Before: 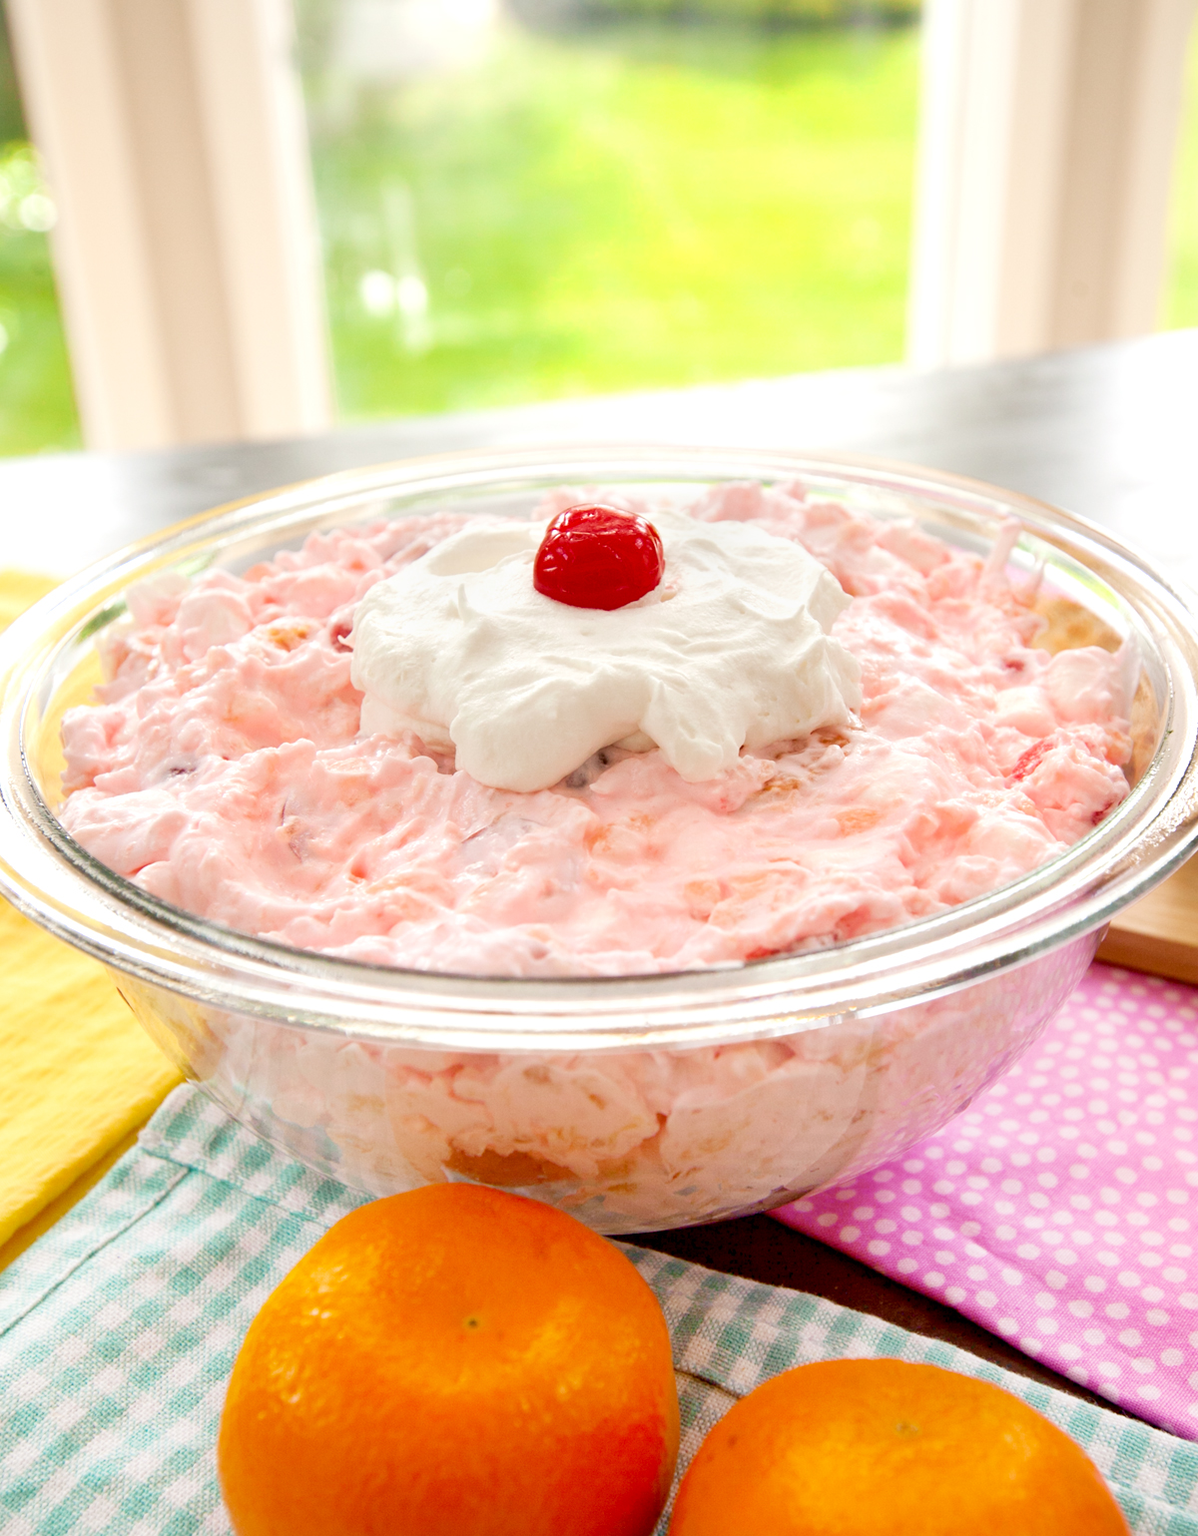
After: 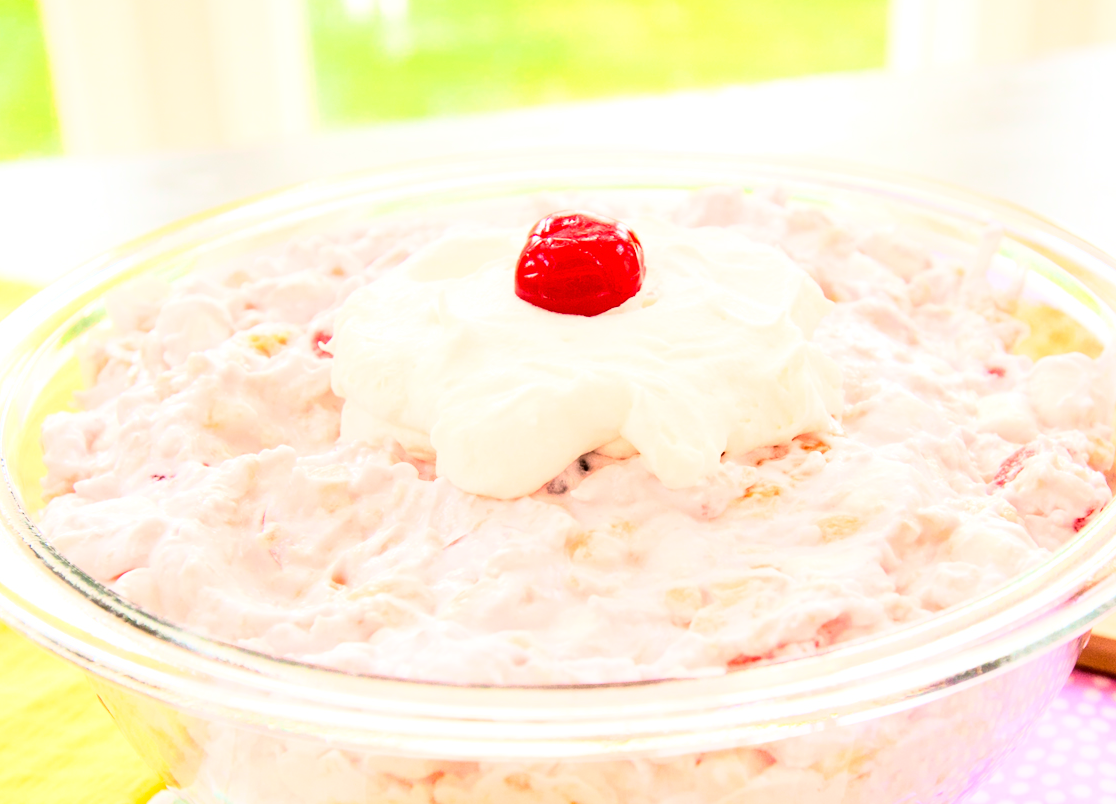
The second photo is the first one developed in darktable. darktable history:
rgb curve: curves: ch0 [(0, 0) (0.21, 0.15) (0.24, 0.21) (0.5, 0.75) (0.75, 0.96) (0.89, 0.99) (1, 1)]; ch1 [(0, 0.02) (0.21, 0.13) (0.25, 0.2) (0.5, 0.67) (0.75, 0.9) (0.89, 0.97) (1, 1)]; ch2 [(0, 0.02) (0.21, 0.13) (0.25, 0.2) (0.5, 0.67) (0.75, 0.9) (0.89, 0.97) (1, 1)], compensate middle gray true
crop: left 1.744%, top 19.225%, right 5.069%, bottom 28.357%
